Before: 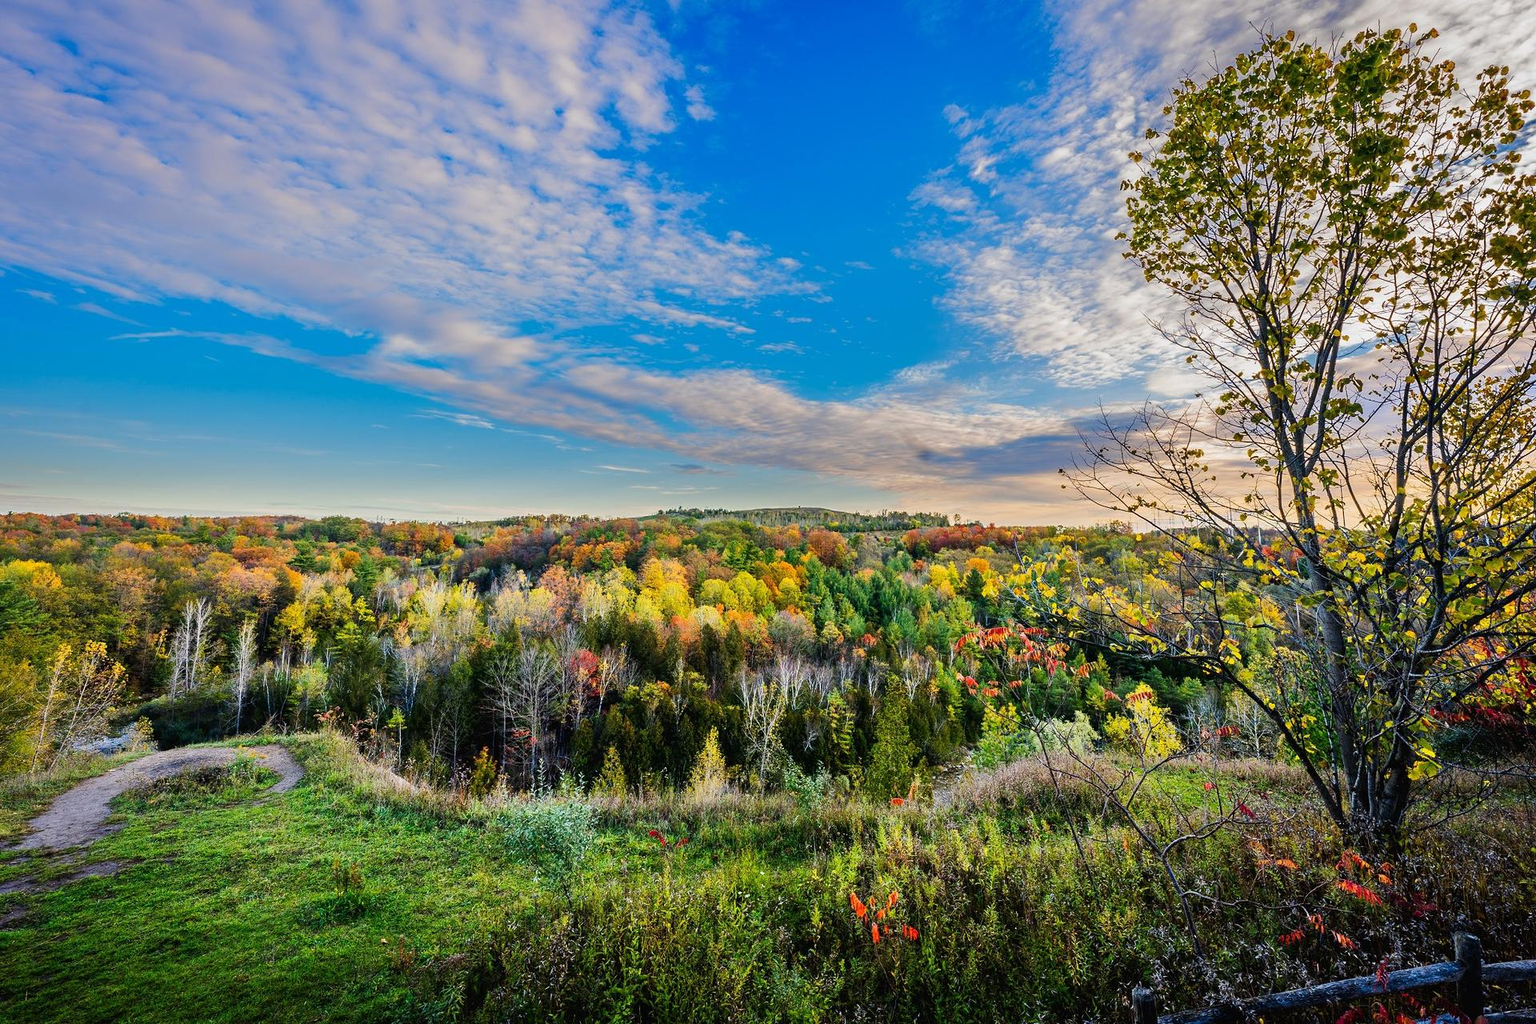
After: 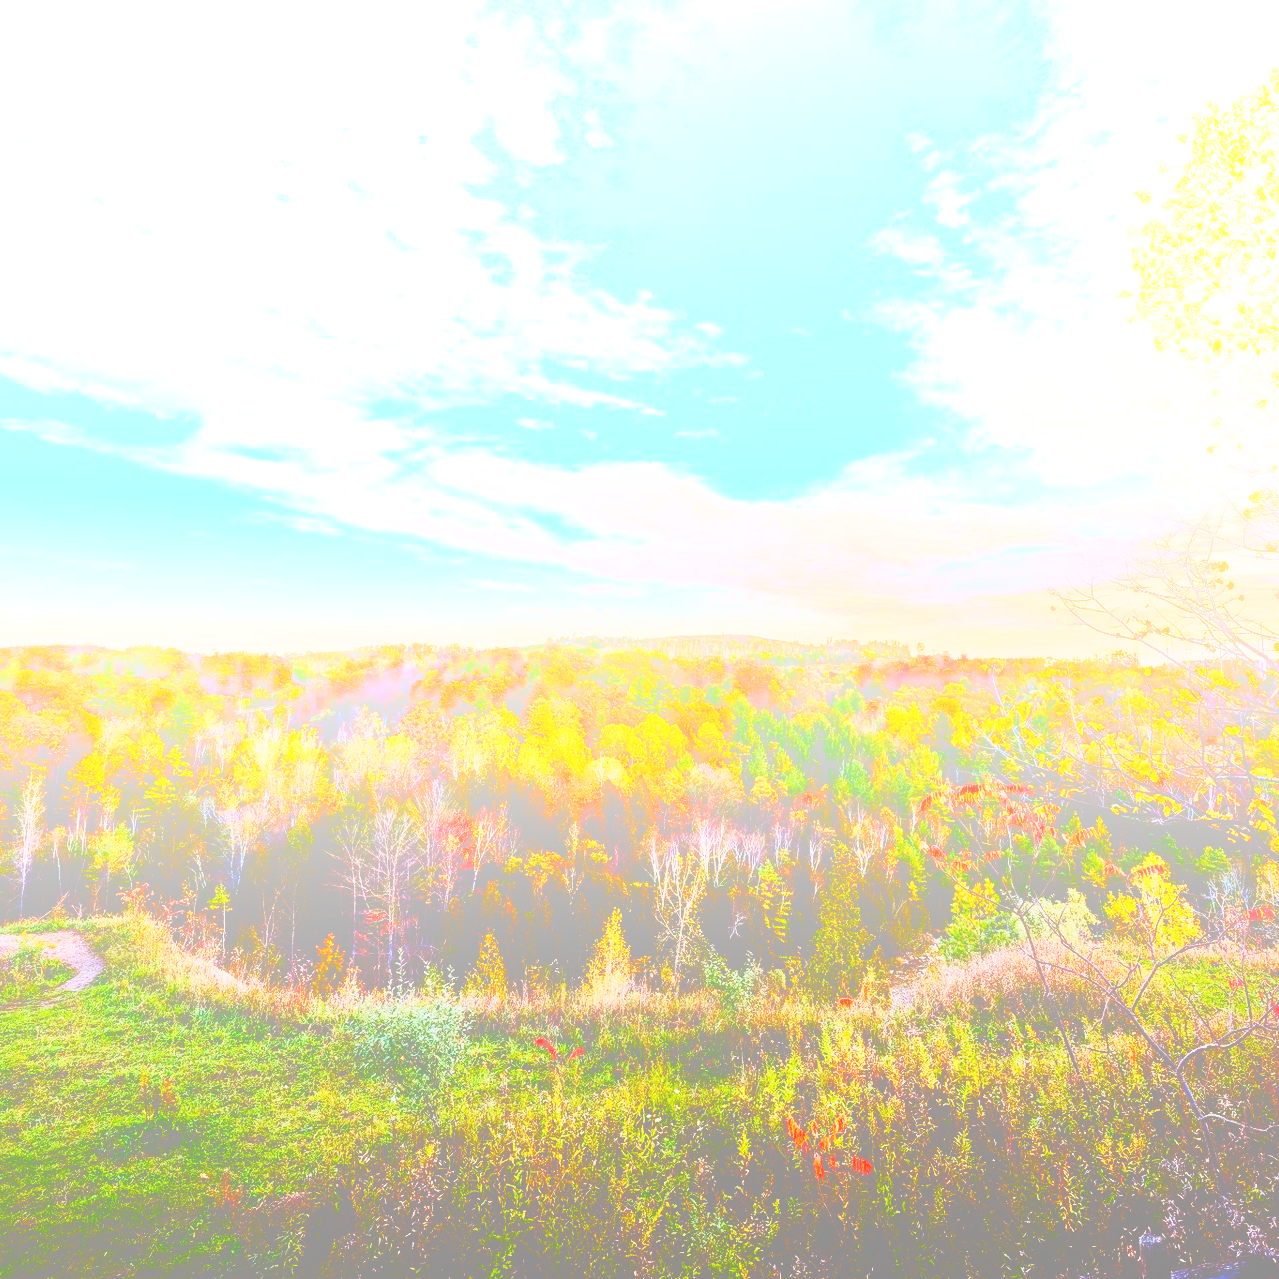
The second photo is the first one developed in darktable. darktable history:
bloom: size 85%, threshold 5%, strength 85%
rgb levels: mode RGB, independent channels, levels [[0, 0.474, 1], [0, 0.5, 1], [0, 0.5, 1]]
contrast brightness saturation: contrast 0.32, brightness -0.08, saturation 0.17
crop and rotate: left 14.385%, right 18.948%
sigmoid: contrast 1.8, skew -0.2, preserve hue 0%, red attenuation 0.1, red rotation 0.035, green attenuation 0.1, green rotation -0.017, blue attenuation 0.15, blue rotation -0.052, base primaries Rec2020
